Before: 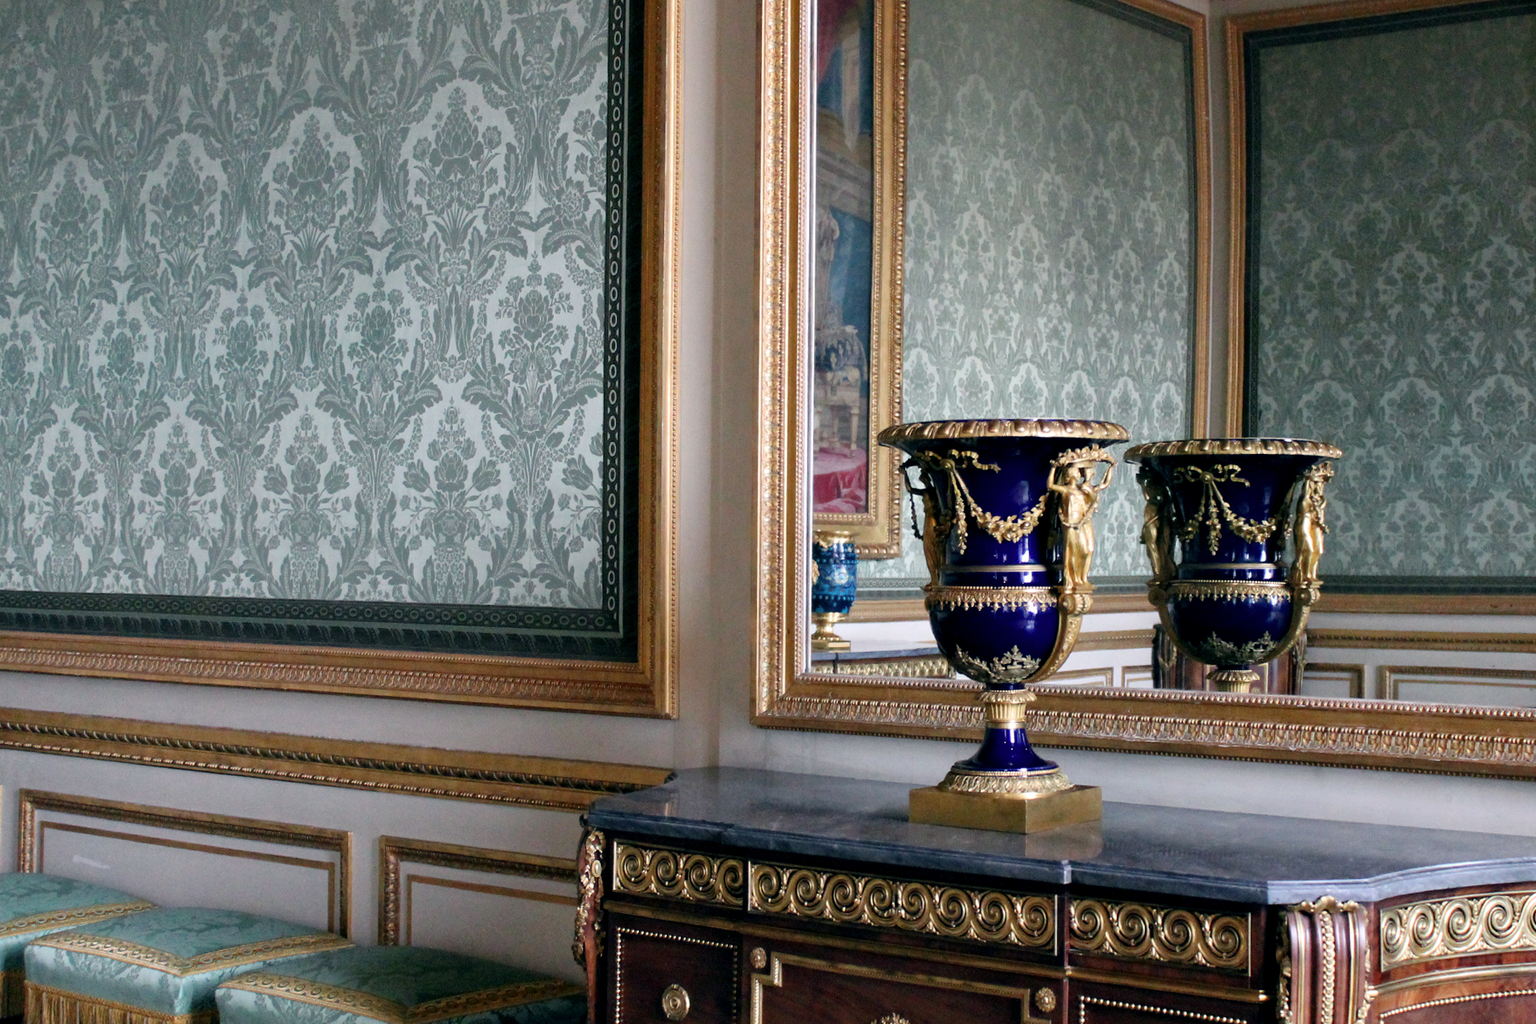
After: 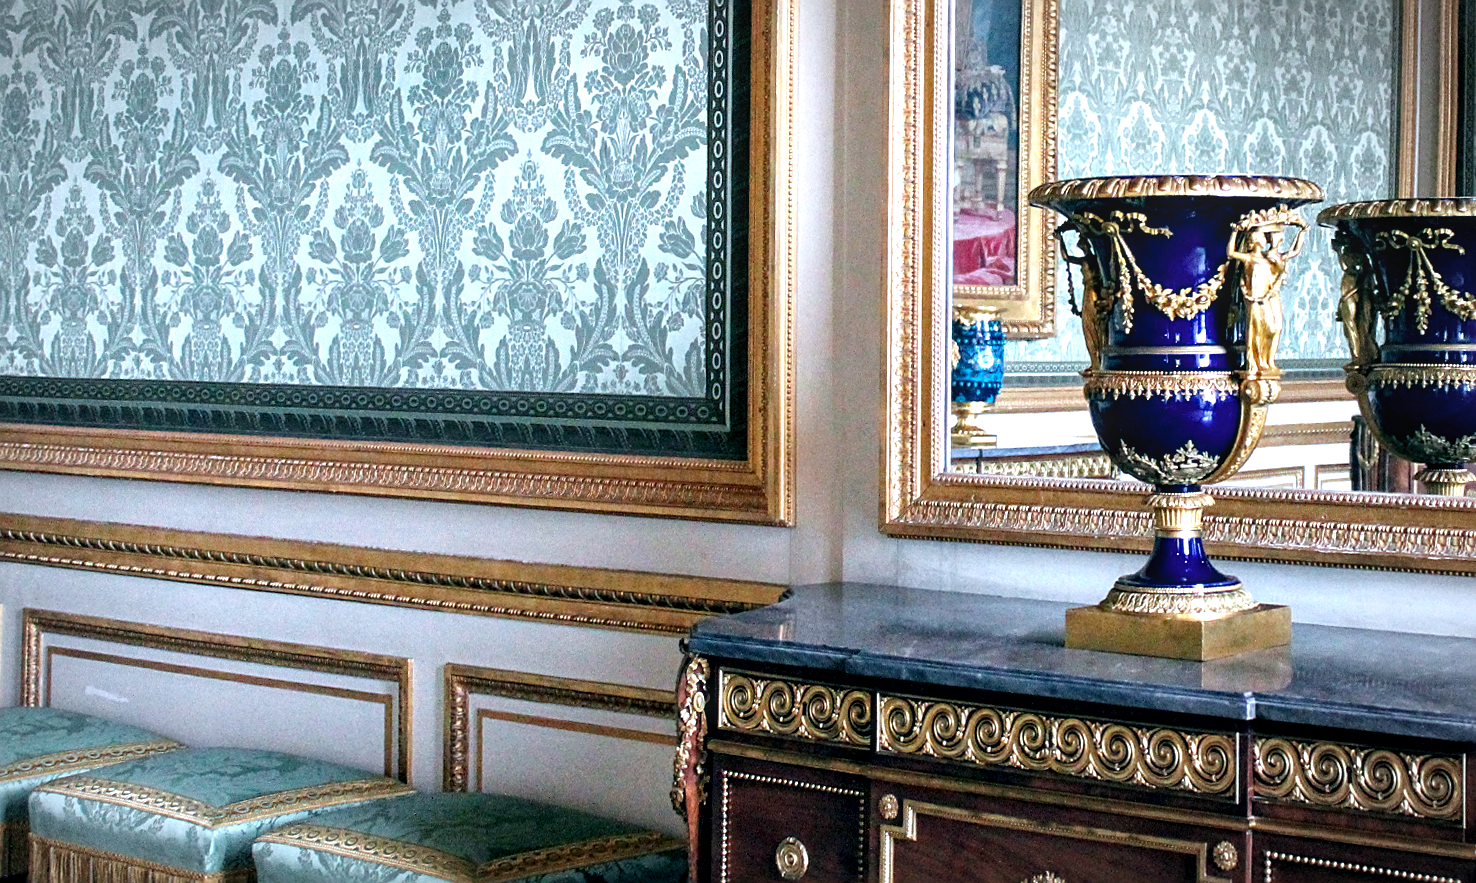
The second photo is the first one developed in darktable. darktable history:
crop: top 26.388%, right 17.968%
exposure: exposure 0.996 EV, compensate highlight preservation false
color correction: highlights a* -4.22, highlights b* -11.01
color balance rgb: shadows lift › chroma 1.026%, shadows lift › hue 242.88°, perceptual saturation grading › global saturation 0.431%, global vibrance 20%
local contrast: on, module defaults
sharpen: on, module defaults
vignetting: brightness -0.462, saturation -0.298, automatic ratio true, unbound false
